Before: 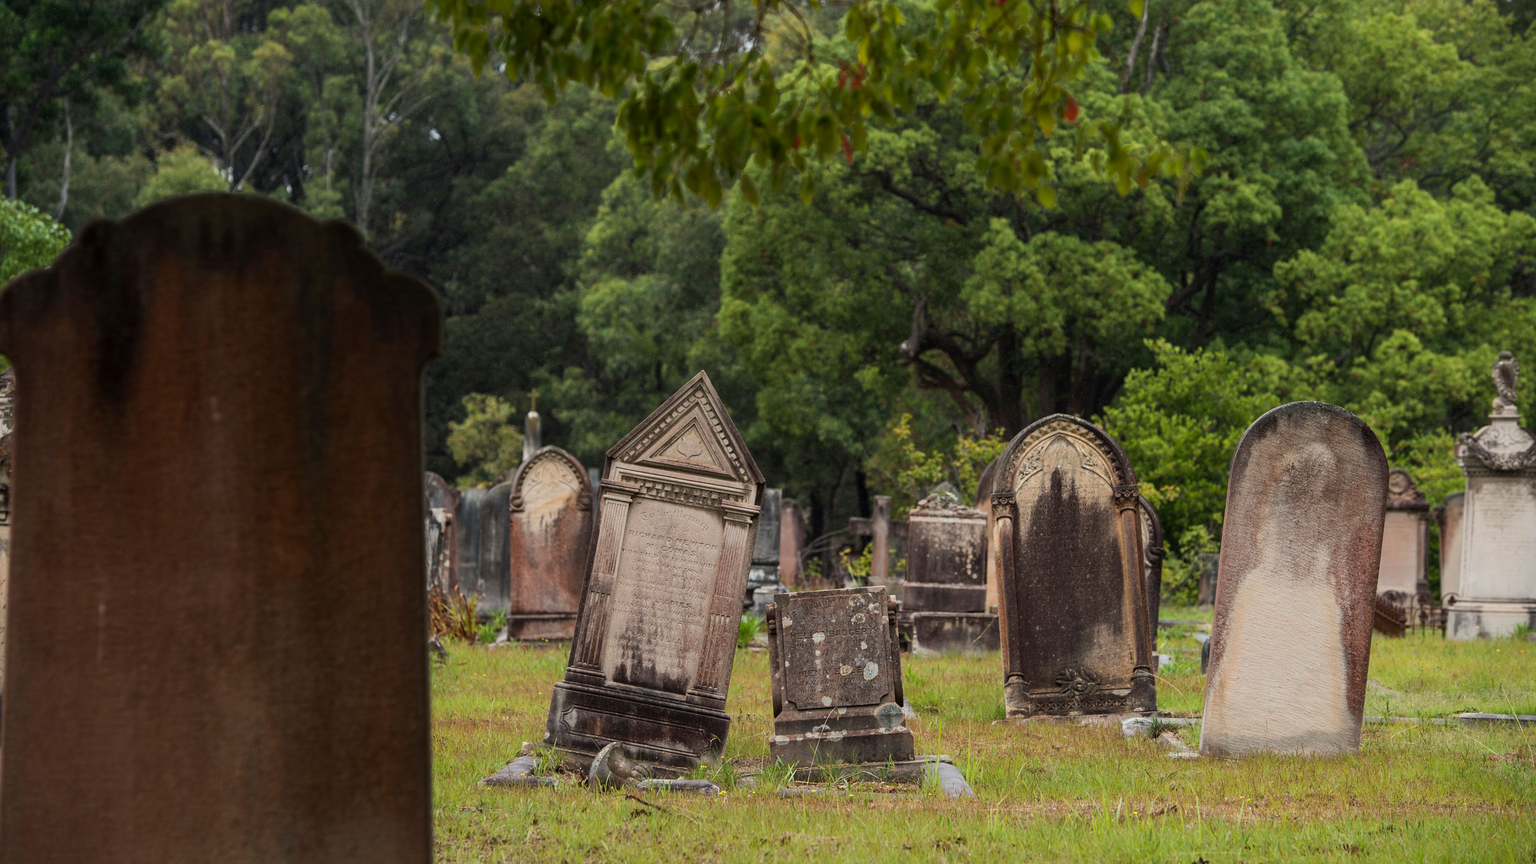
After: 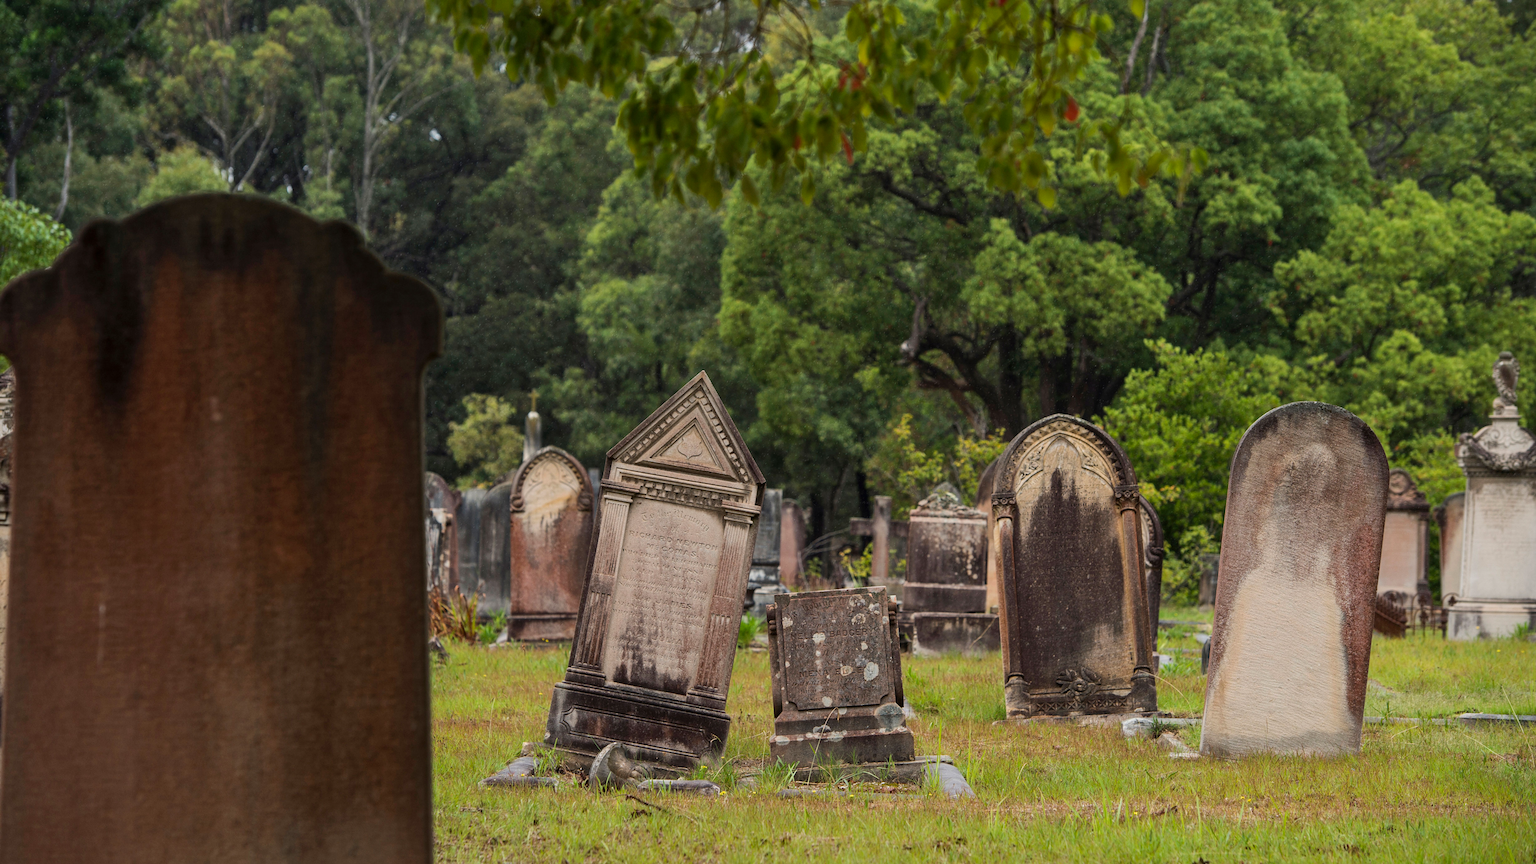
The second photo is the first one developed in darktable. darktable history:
shadows and highlights: shadows 36.47, highlights -26.74, highlights color adjustment 39.44%, soften with gaussian
contrast brightness saturation: contrast 0.035, saturation 0.074
